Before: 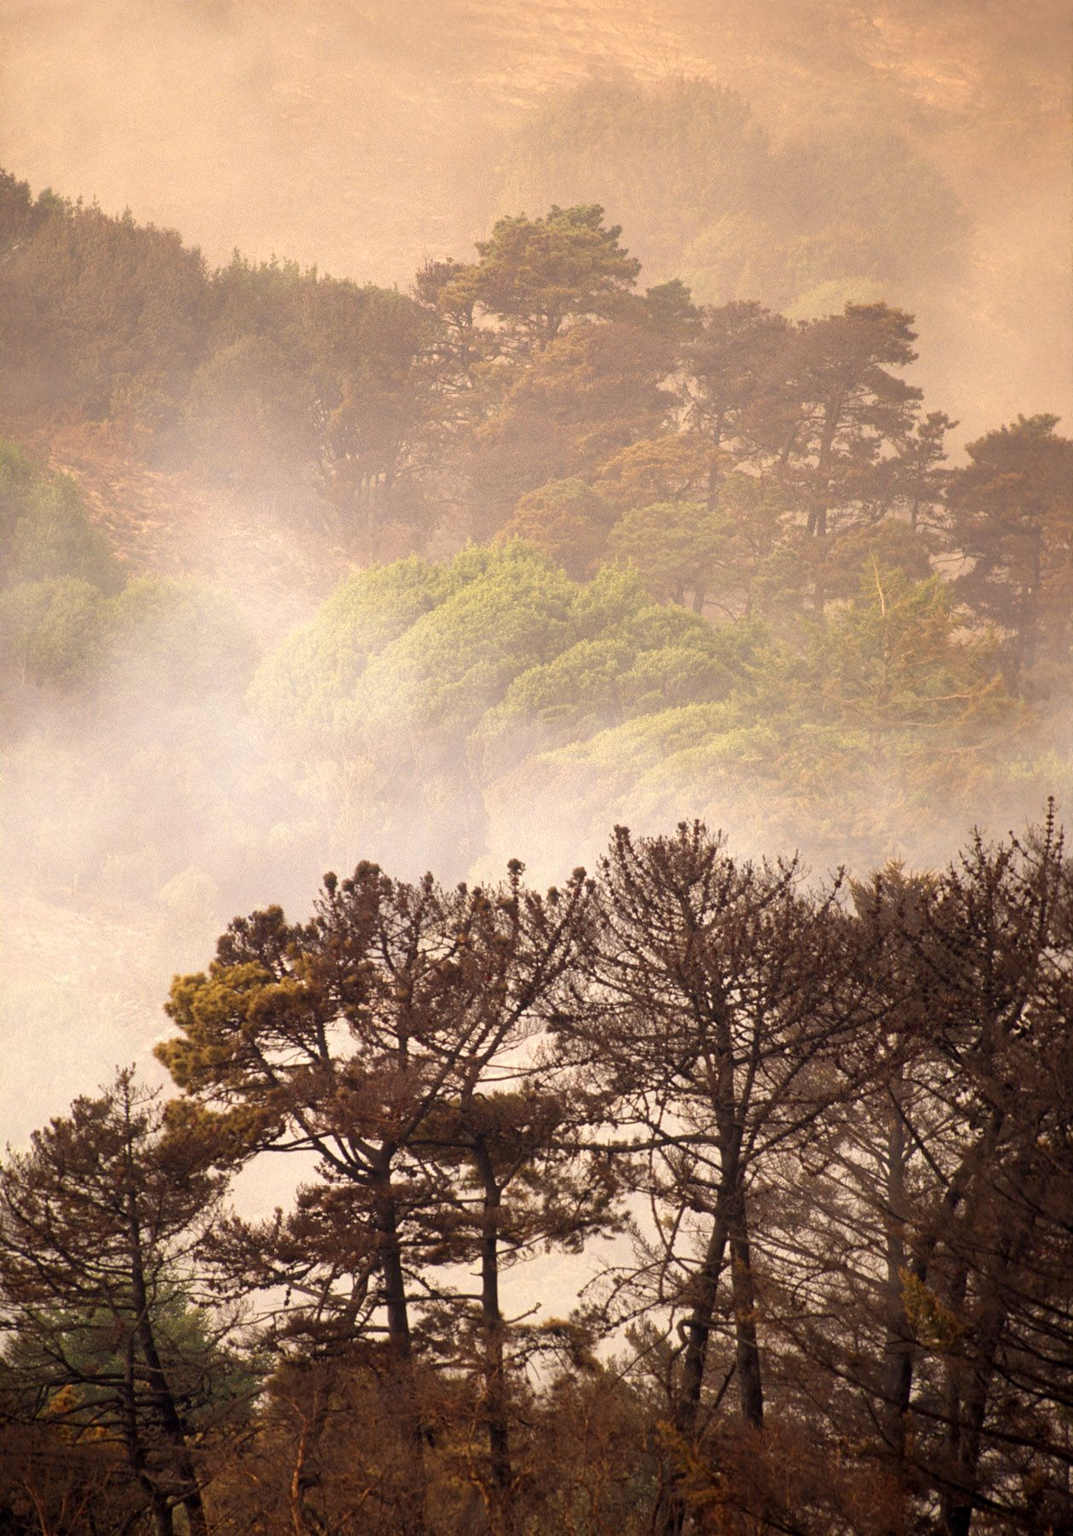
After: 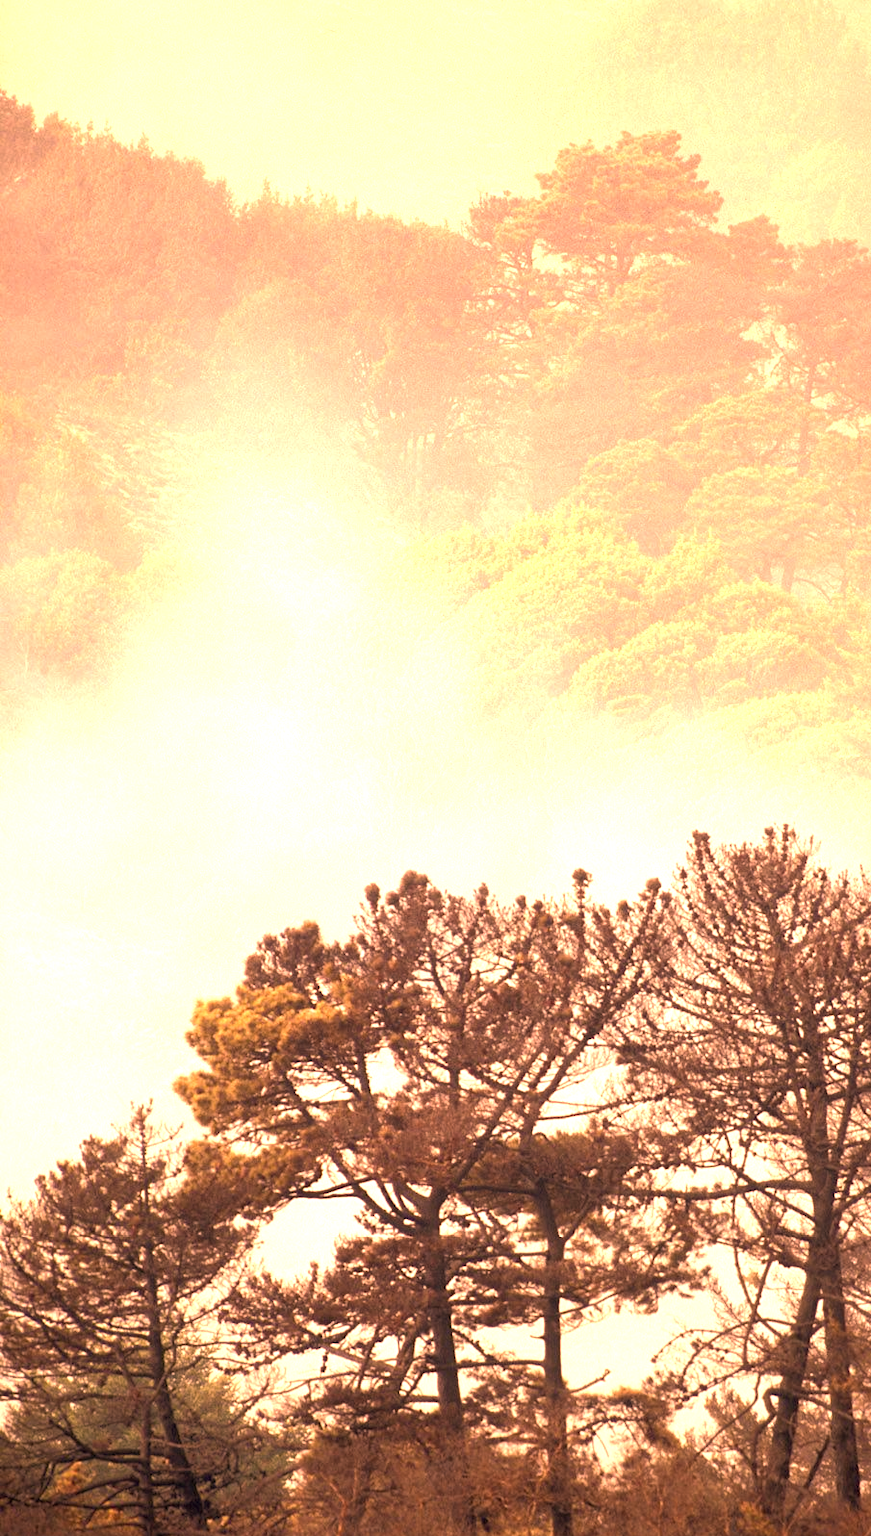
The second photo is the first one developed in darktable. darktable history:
color correction: highlights a* 39.83, highlights b* 39.74, saturation 0.687
exposure: black level correction 0, exposure 1.334 EV, compensate exposure bias true, compensate highlight preservation false
shadows and highlights: shadows 43.27, highlights 8.14
crop: top 5.778%, right 27.873%, bottom 5.532%
